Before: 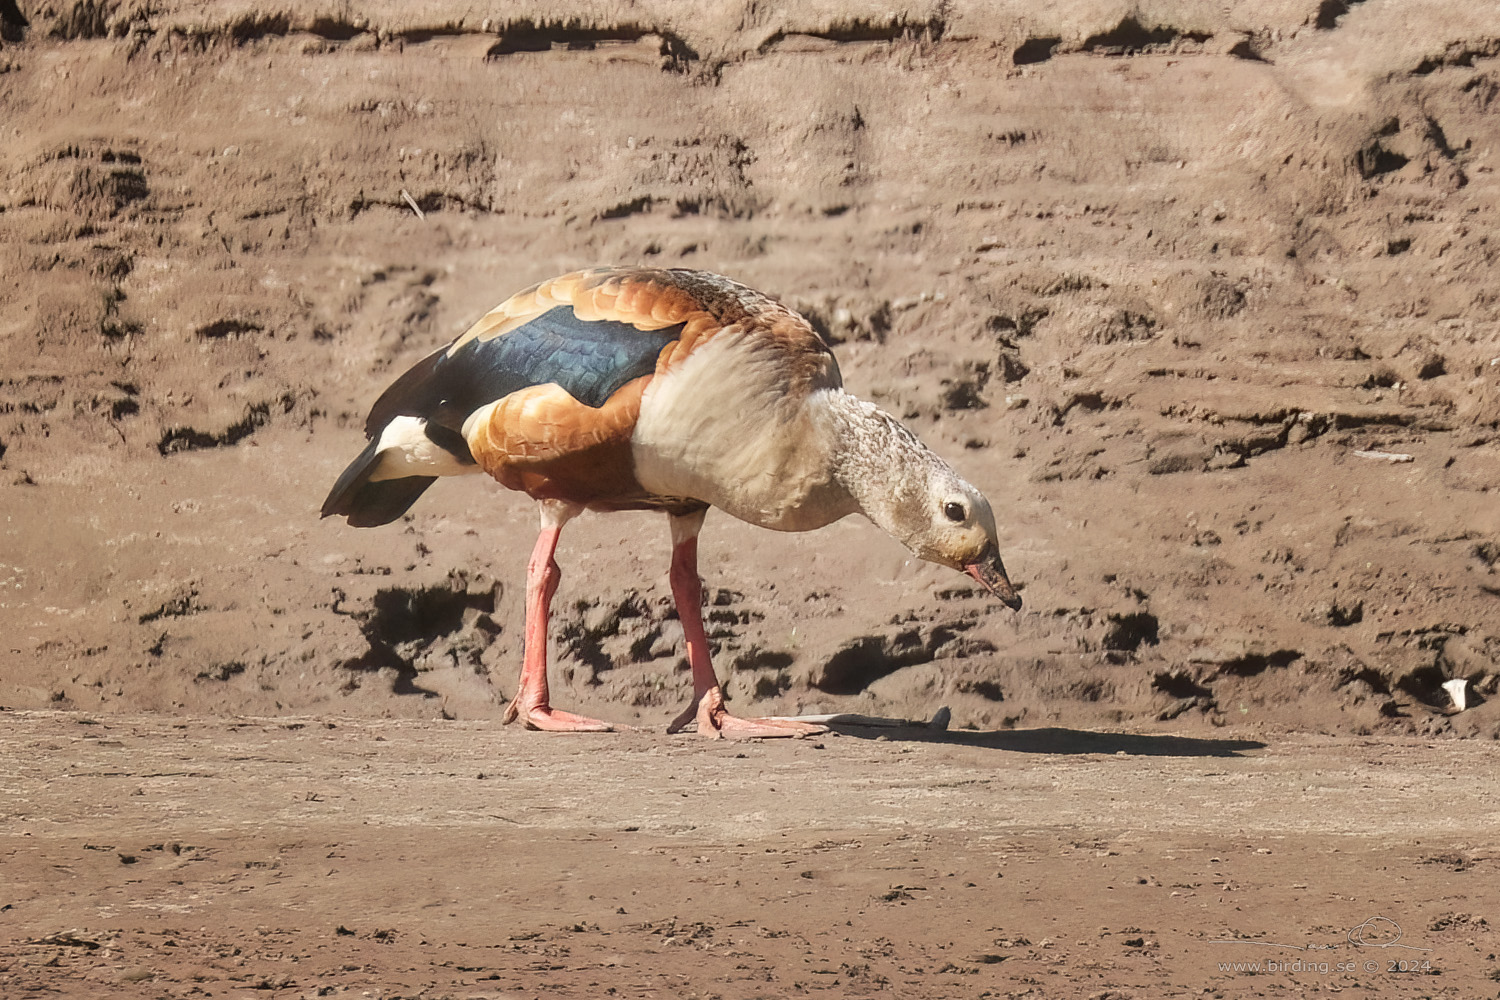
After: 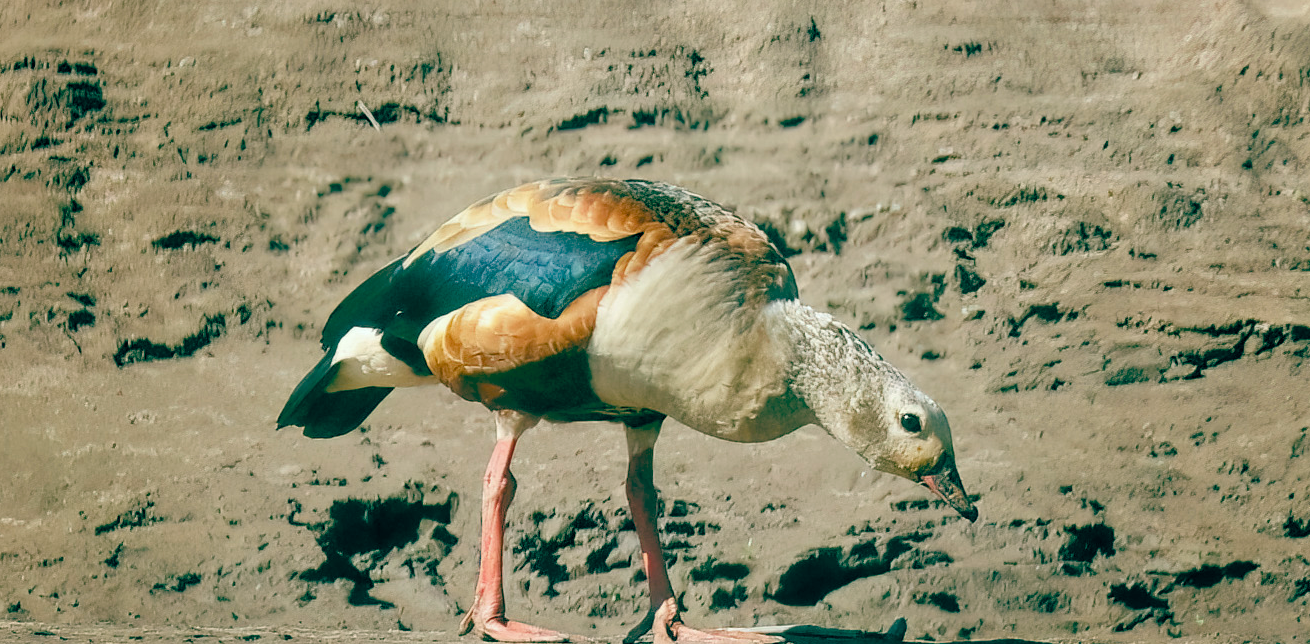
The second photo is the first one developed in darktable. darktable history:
crop: left 2.977%, top 8.948%, right 9.667%, bottom 26.583%
color balance rgb: global offset › luminance -0.554%, global offset › chroma 0.903%, global offset › hue 174.28°, perceptual saturation grading › global saturation 20%, perceptual saturation grading › highlights -25.647%, perceptual saturation grading › shadows 49.635%, global vibrance 20%
